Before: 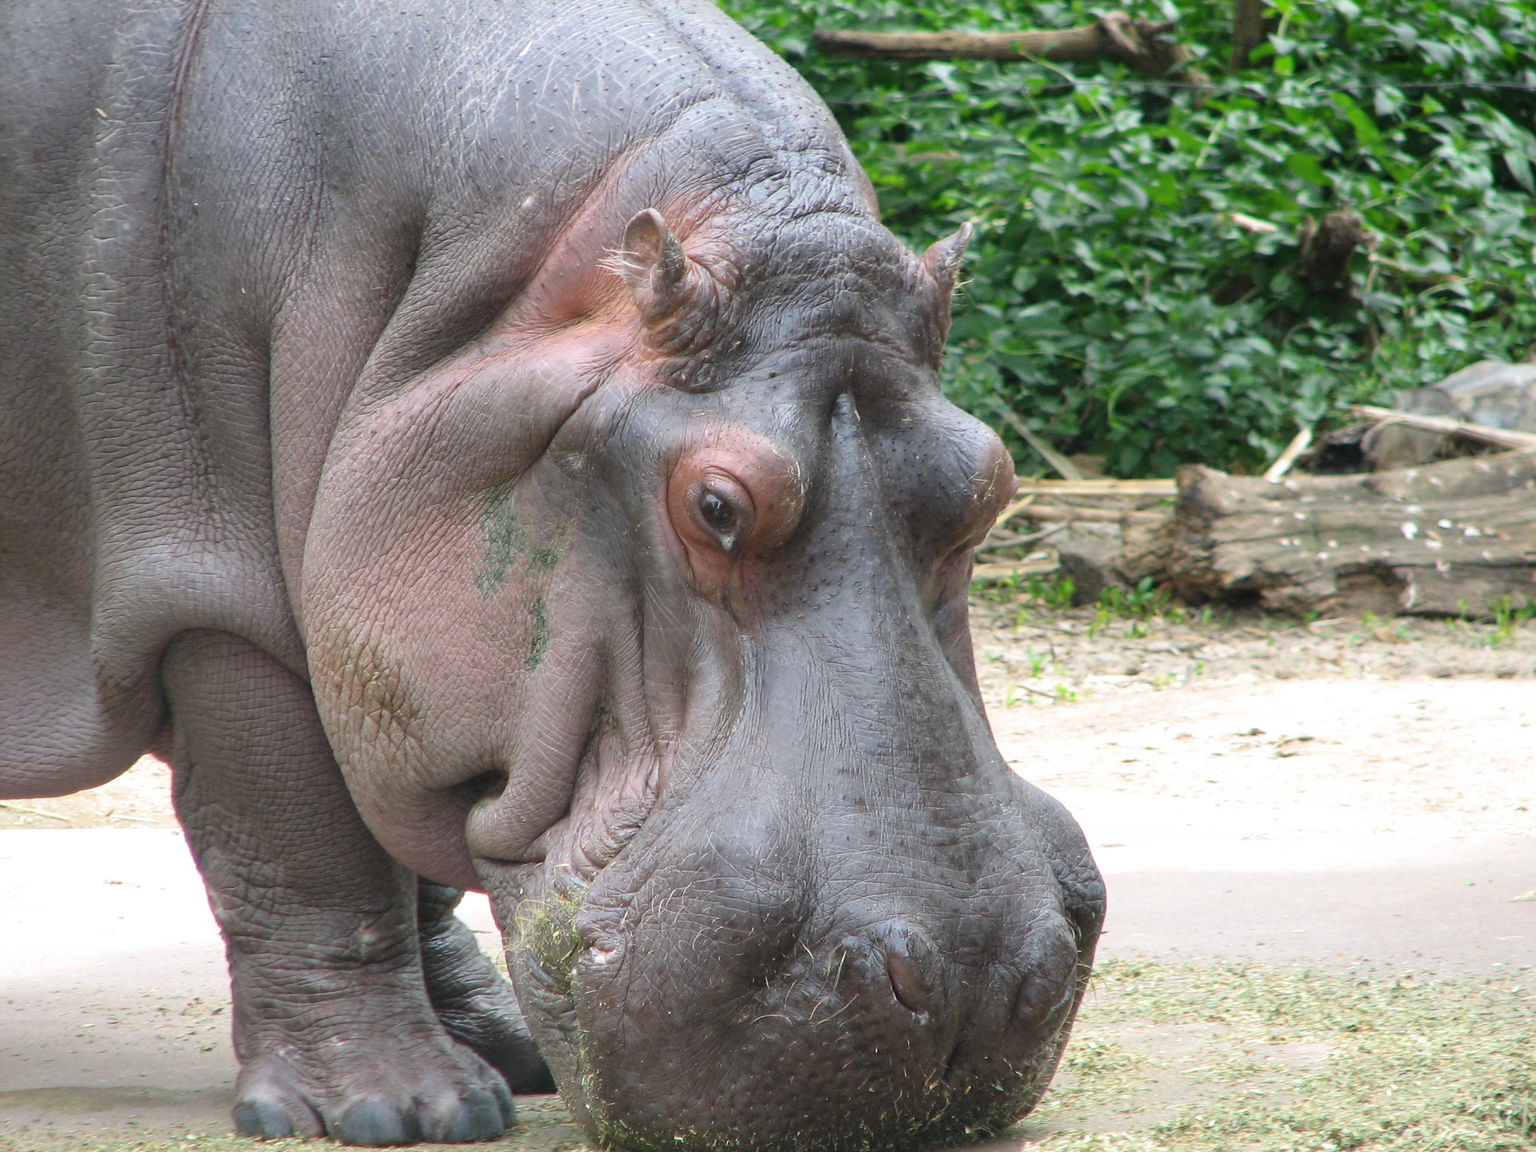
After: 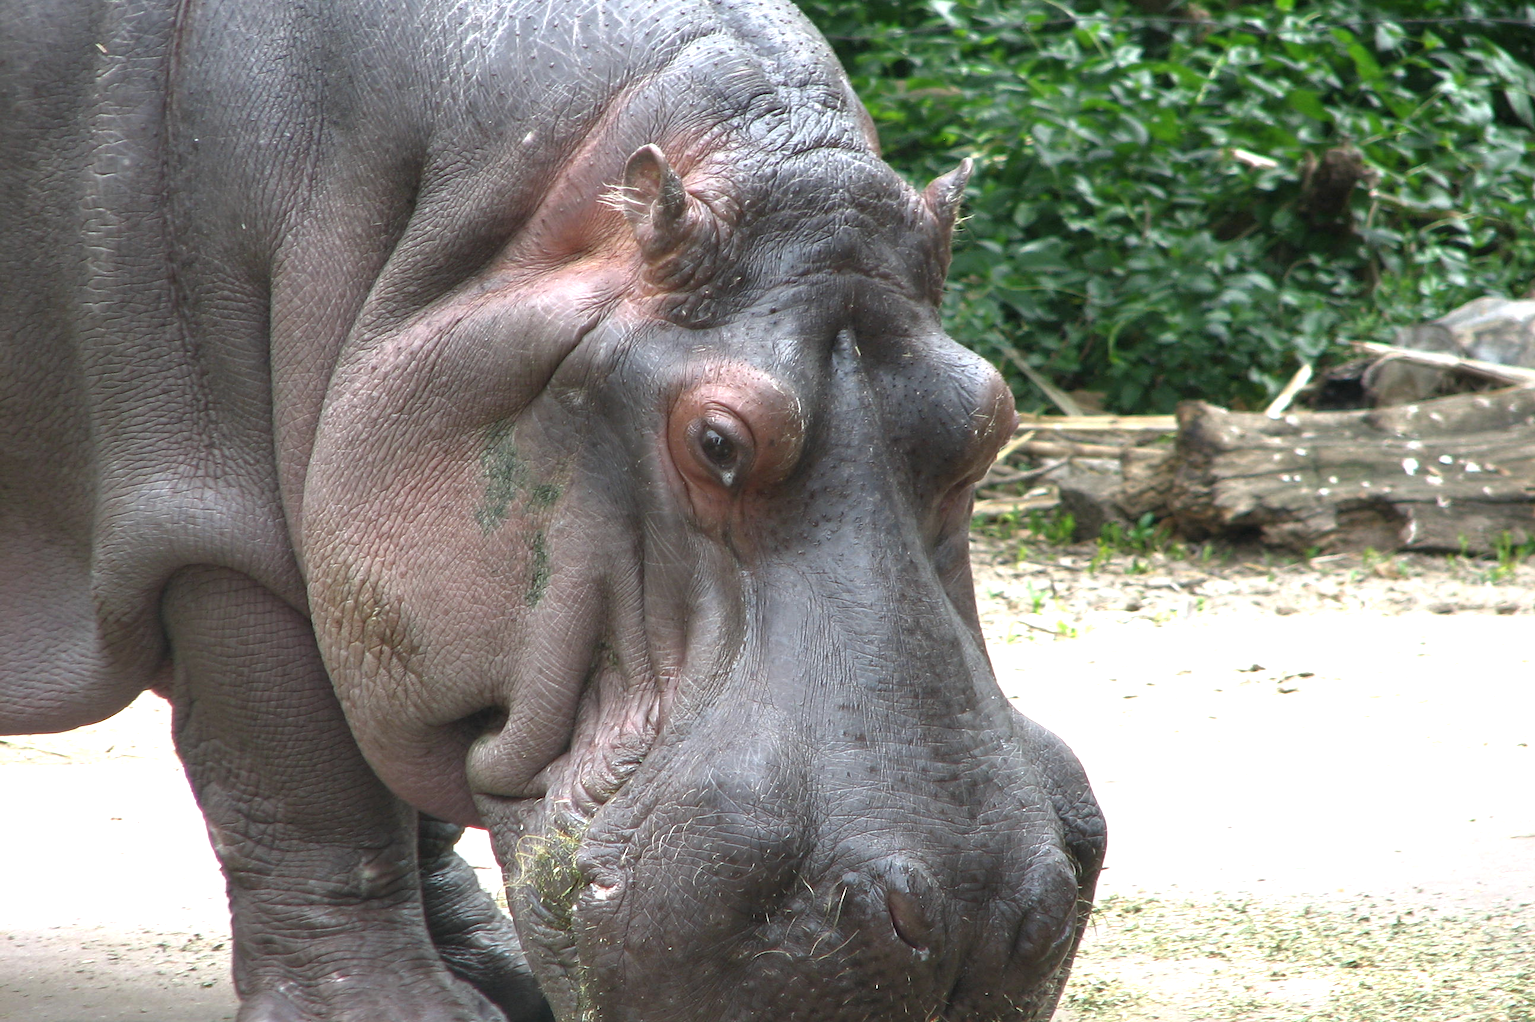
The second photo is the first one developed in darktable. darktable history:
crop and rotate: top 5.609%, bottom 5.609%
exposure: black level correction 0.001, exposure 0.5 EV, compensate exposure bias true, compensate highlight preservation false
tone curve: curves: ch0 [(0, 0) (0.797, 0.684) (1, 1)], color space Lab, linked channels, preserve colors none
